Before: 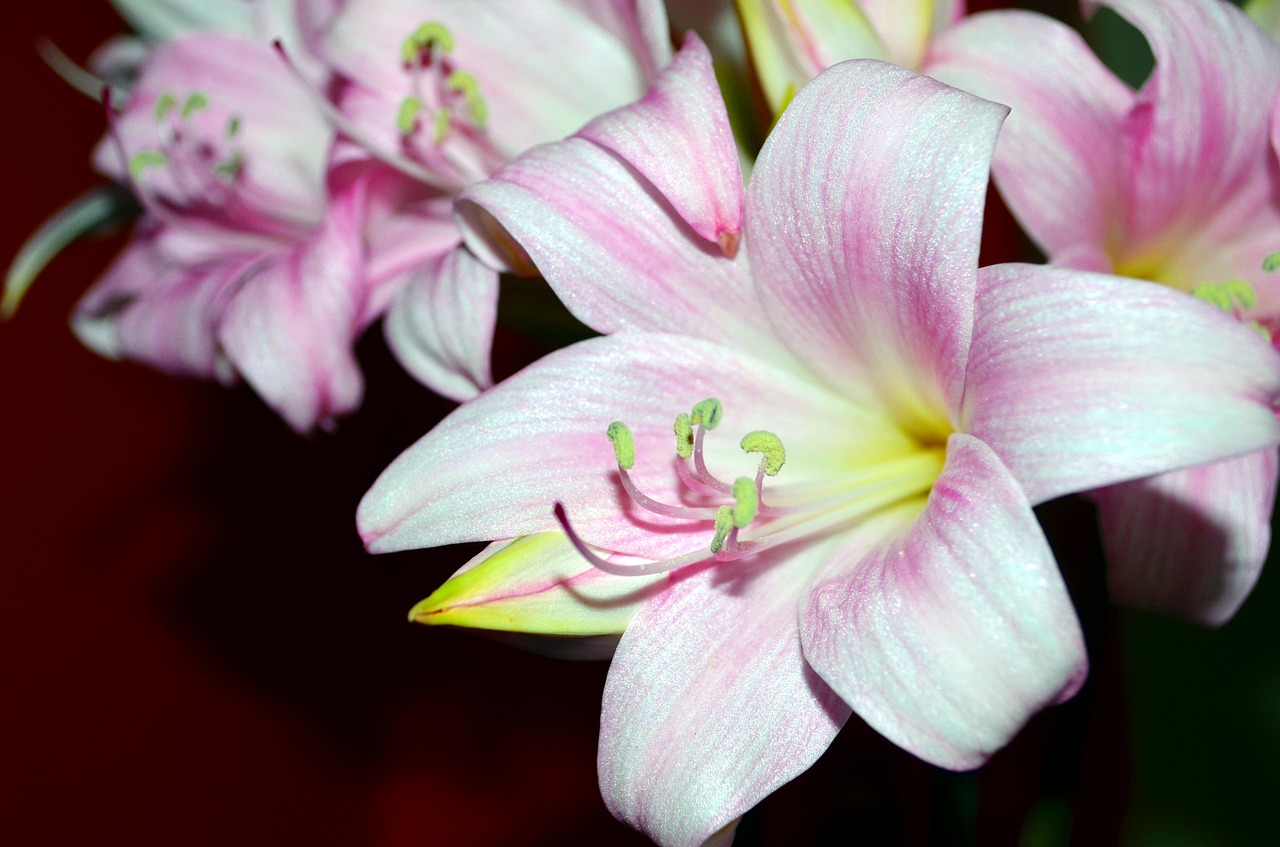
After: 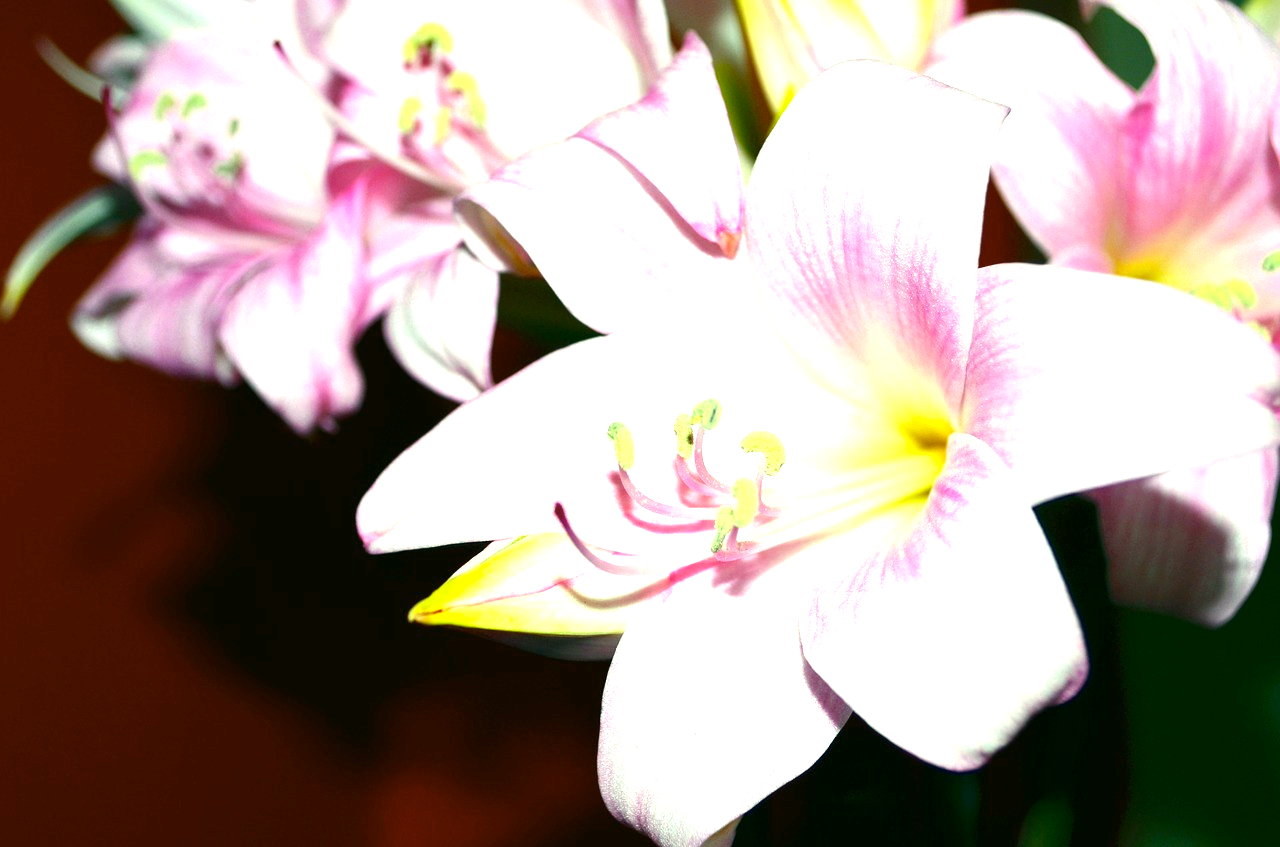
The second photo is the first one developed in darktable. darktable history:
color correction: highlights a* -0.482, highlights b* 9.48, shadows a* -9.48, shadows b* 0.803
exposure: black level correction 0, exposure 1.2 EV, compensate exposure bias true, compensate highlight preservation false
